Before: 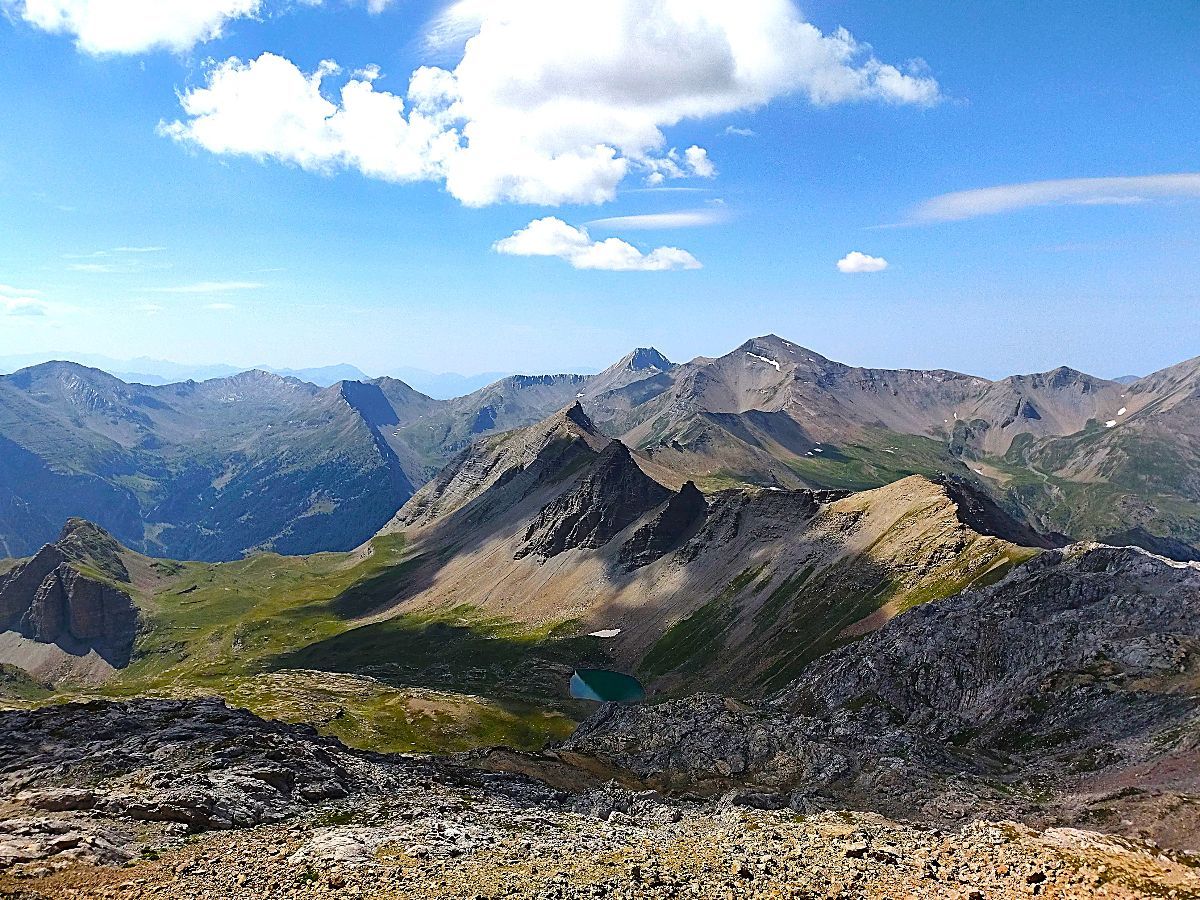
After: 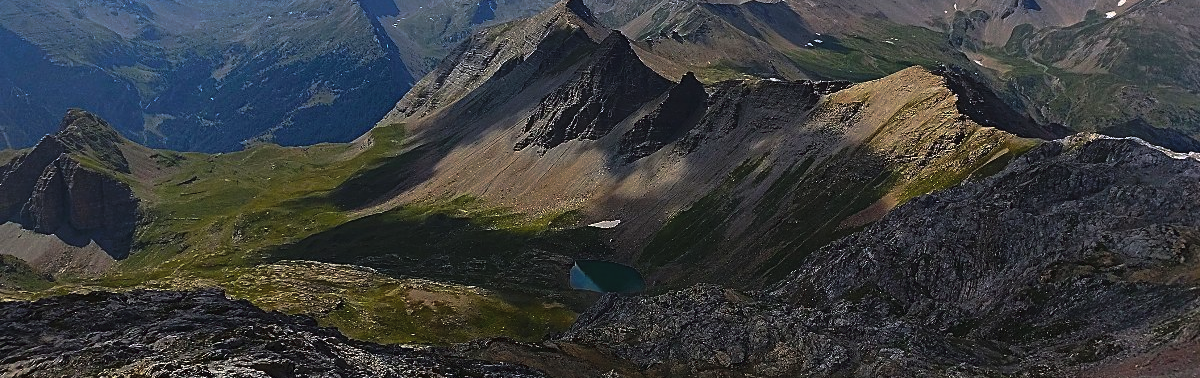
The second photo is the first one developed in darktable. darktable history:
crop: top 45.551%, bottom 12.262%
tone curve: curves: ch0 [(0, 0) (0.003, 0.029) (0.011, 0.034) (0.025, 0.044) (0.044, 0.057) (0.069, 0.07) (0.1, 0.084) (0.136, 0.104) (0.177, 0.127) (0.224, 0.156) (0.277, 0.192) (0.335, 0.236) (0.399, 0.284) (0.468, 0.339) (0.543, 0.393) (0.623, 0.454) (0.709, 0.541) (0.801, 0.65) (0.898, 0.766) (1, 1)], preserve colors none
